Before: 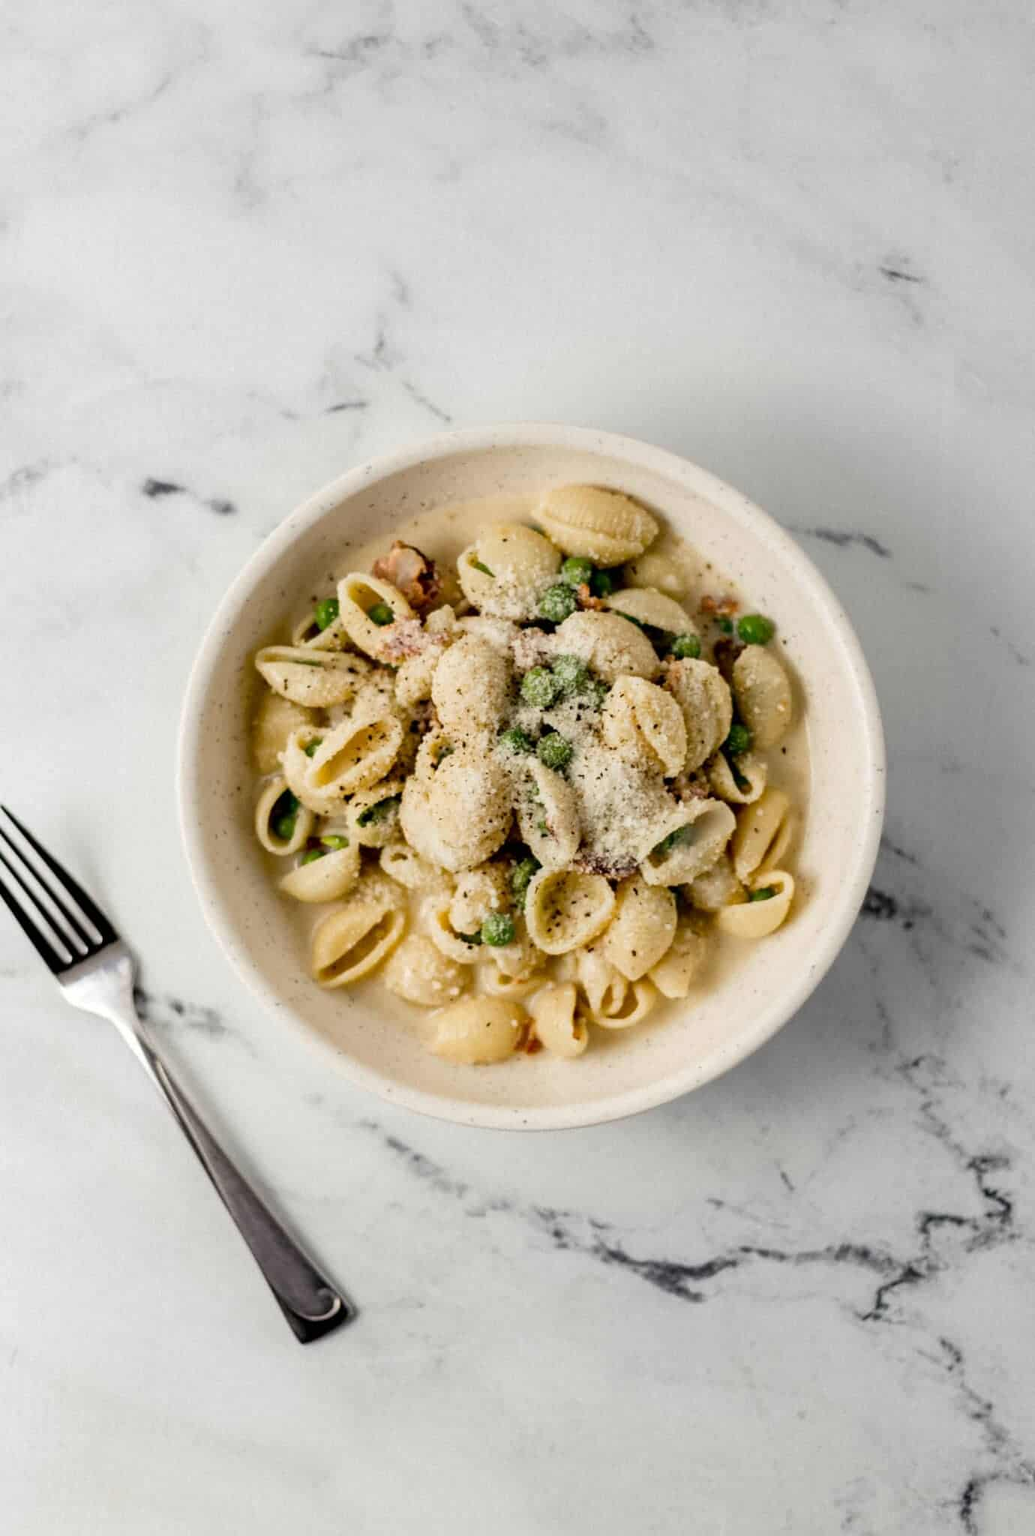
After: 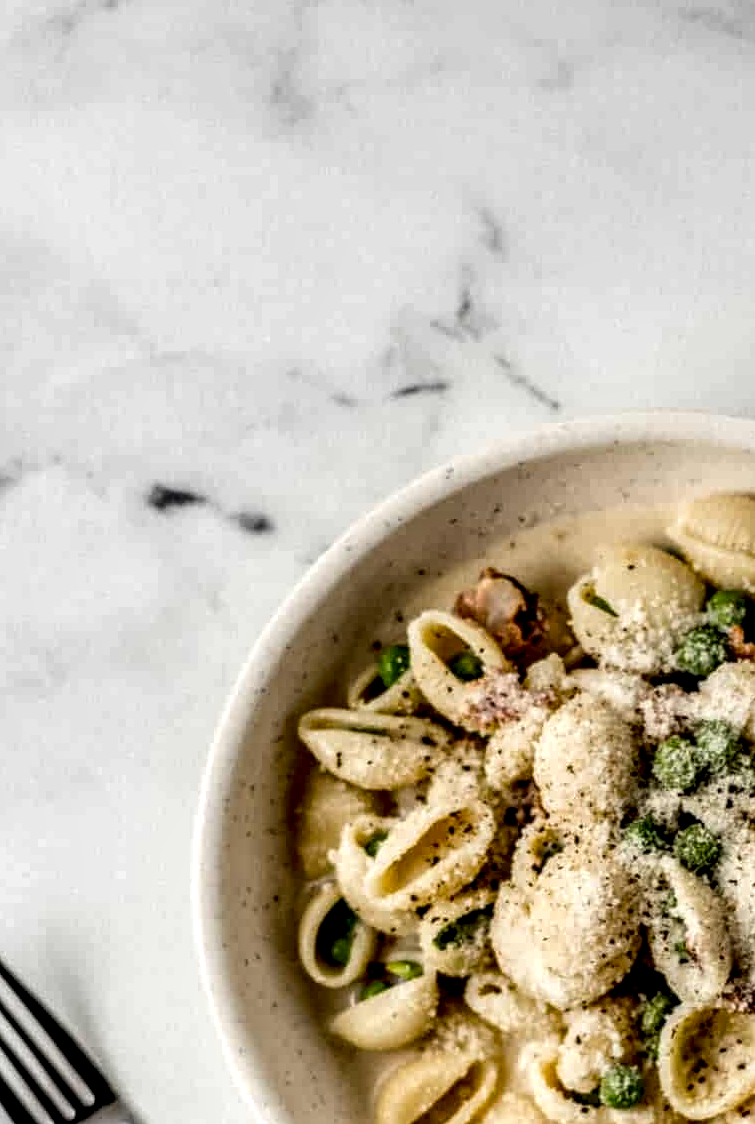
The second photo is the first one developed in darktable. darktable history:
crop and rotate: left 3.047%, top 7.509%, right 42.236%, bottom 37.598%
local contrast: highlights 20%, detail 197%
